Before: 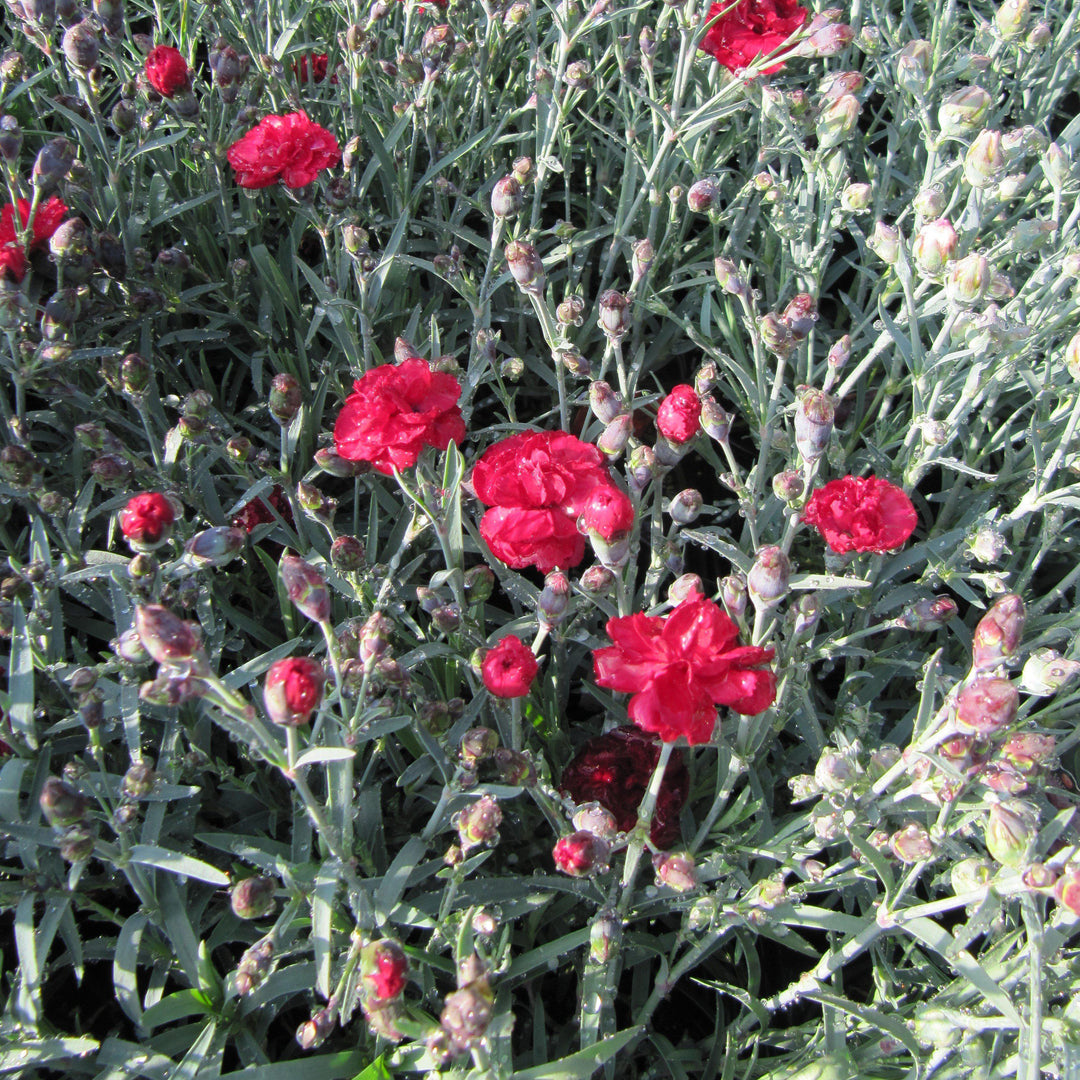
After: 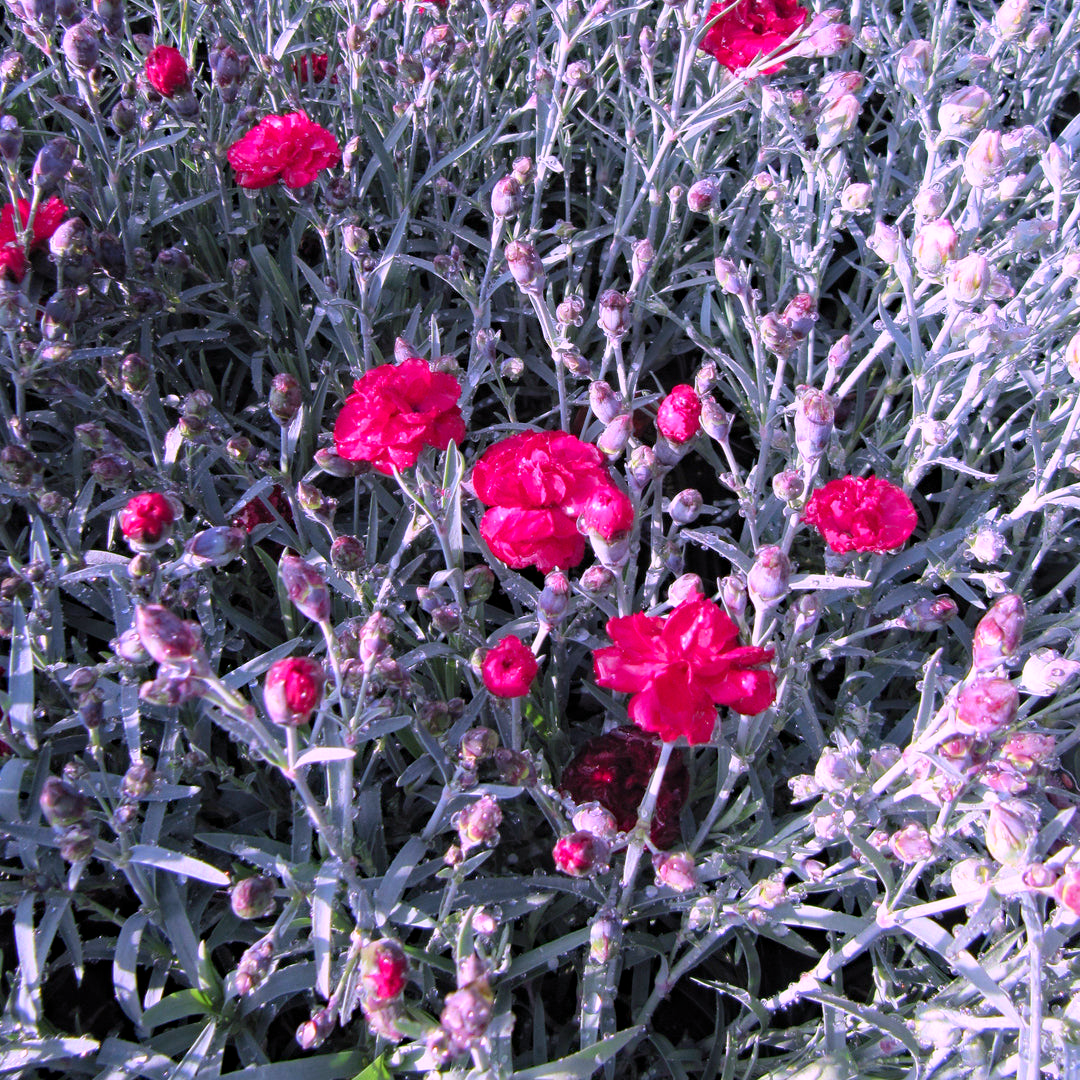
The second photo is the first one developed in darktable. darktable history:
color correction: highlights a* 15.46, highlights b* -20.56
haze removal: compatibility mode true, adaptive false
white balance: red 1.042, blue 1.17
